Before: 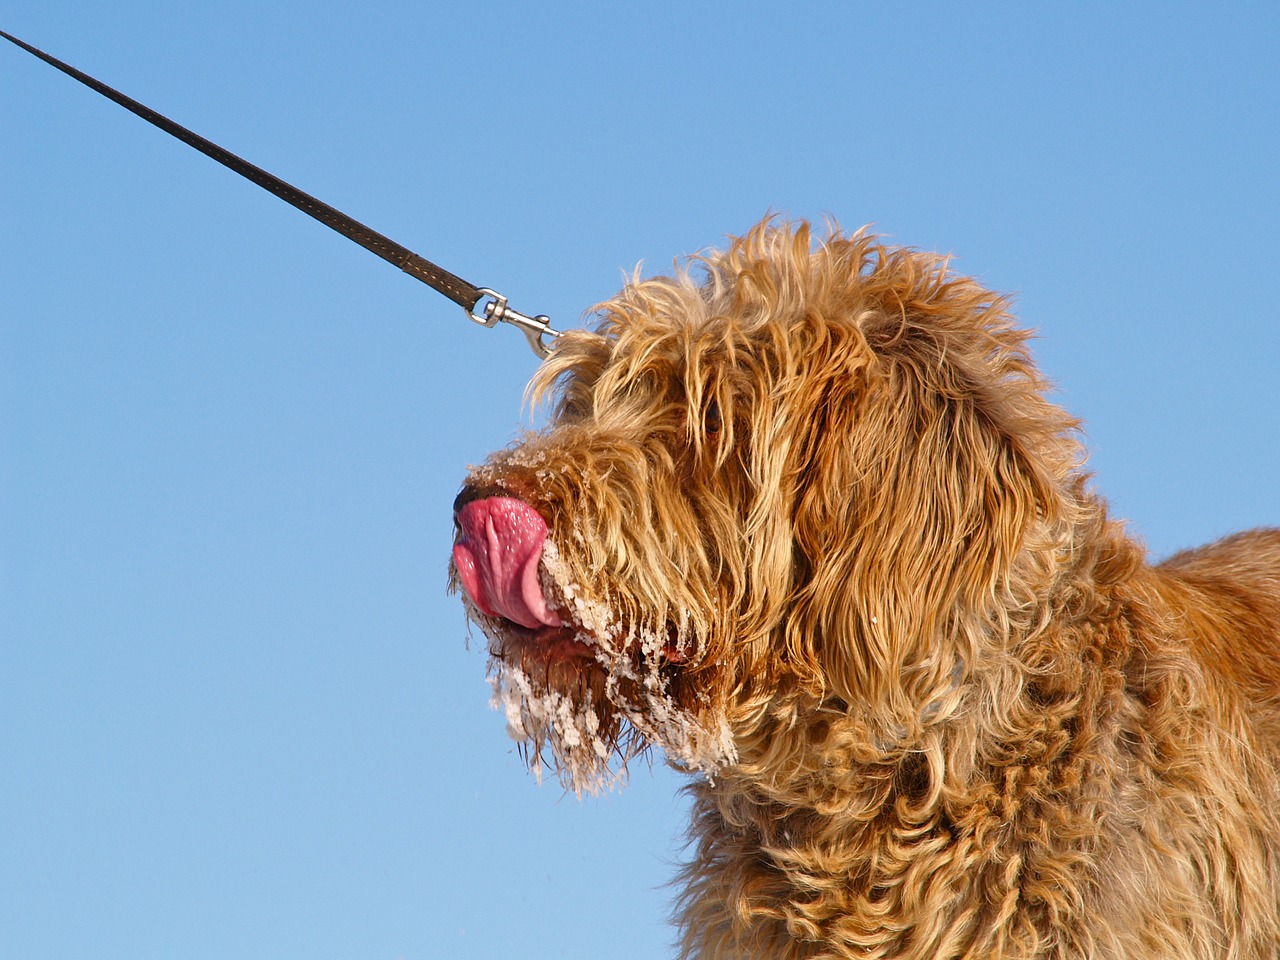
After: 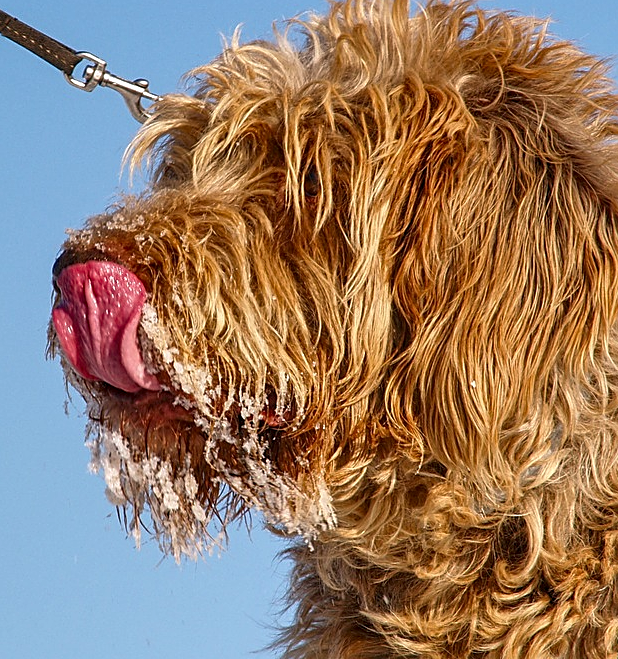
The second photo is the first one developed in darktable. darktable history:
shadows and highlights: radius 337.17, shadows 29.01, soften with gaussian
crop: left 31.379%, top 24.658%, right 20.326%, bottom 6.628%
sharpen: on, module defaults
local contrast: on, module defaults
